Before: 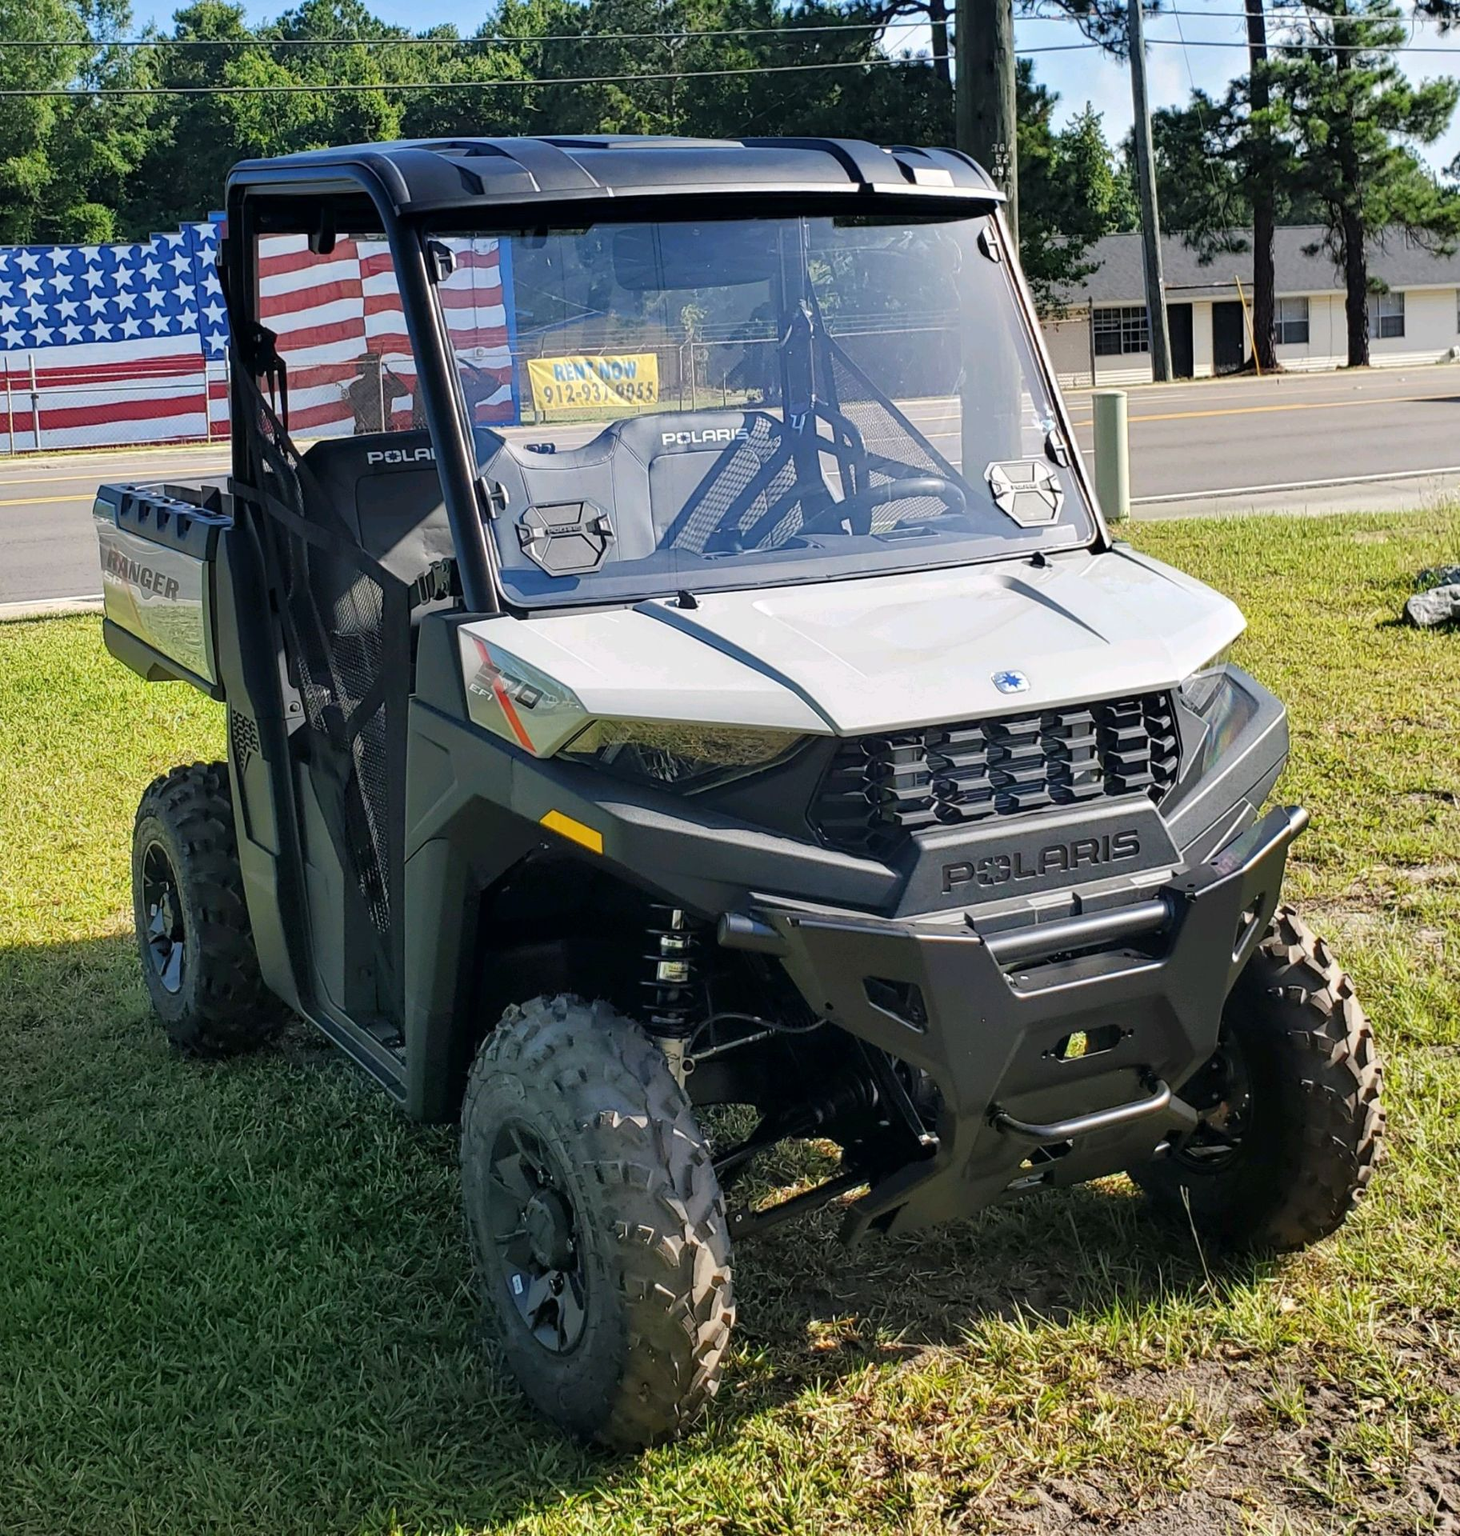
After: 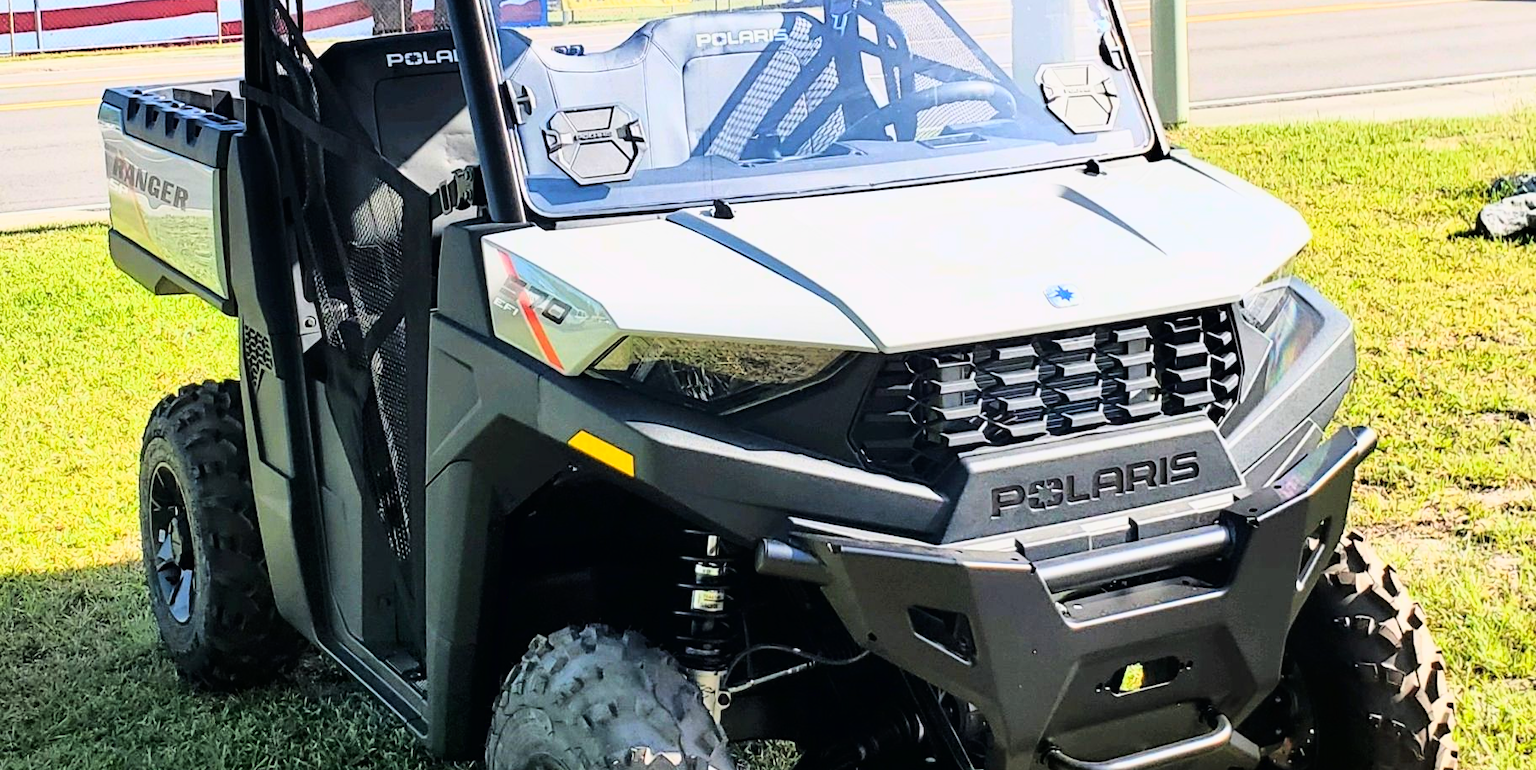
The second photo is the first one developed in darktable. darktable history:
exposure: exposure 0.087 EV, compensate highlight preservation false
crop and rotate: top 26.127%, bottom 26.179%
base curve: curves: ch0 [(0, 0) (0.007, 0.004) (0.027, 0.03) (0.046, 0.07) (0.207, 0.54) (0.442, 0.872) (0.673, 0.972) (1, 1)]
shadows and highlights: shadows -20.19, white point adjustment -1.9, highlights -34.95
